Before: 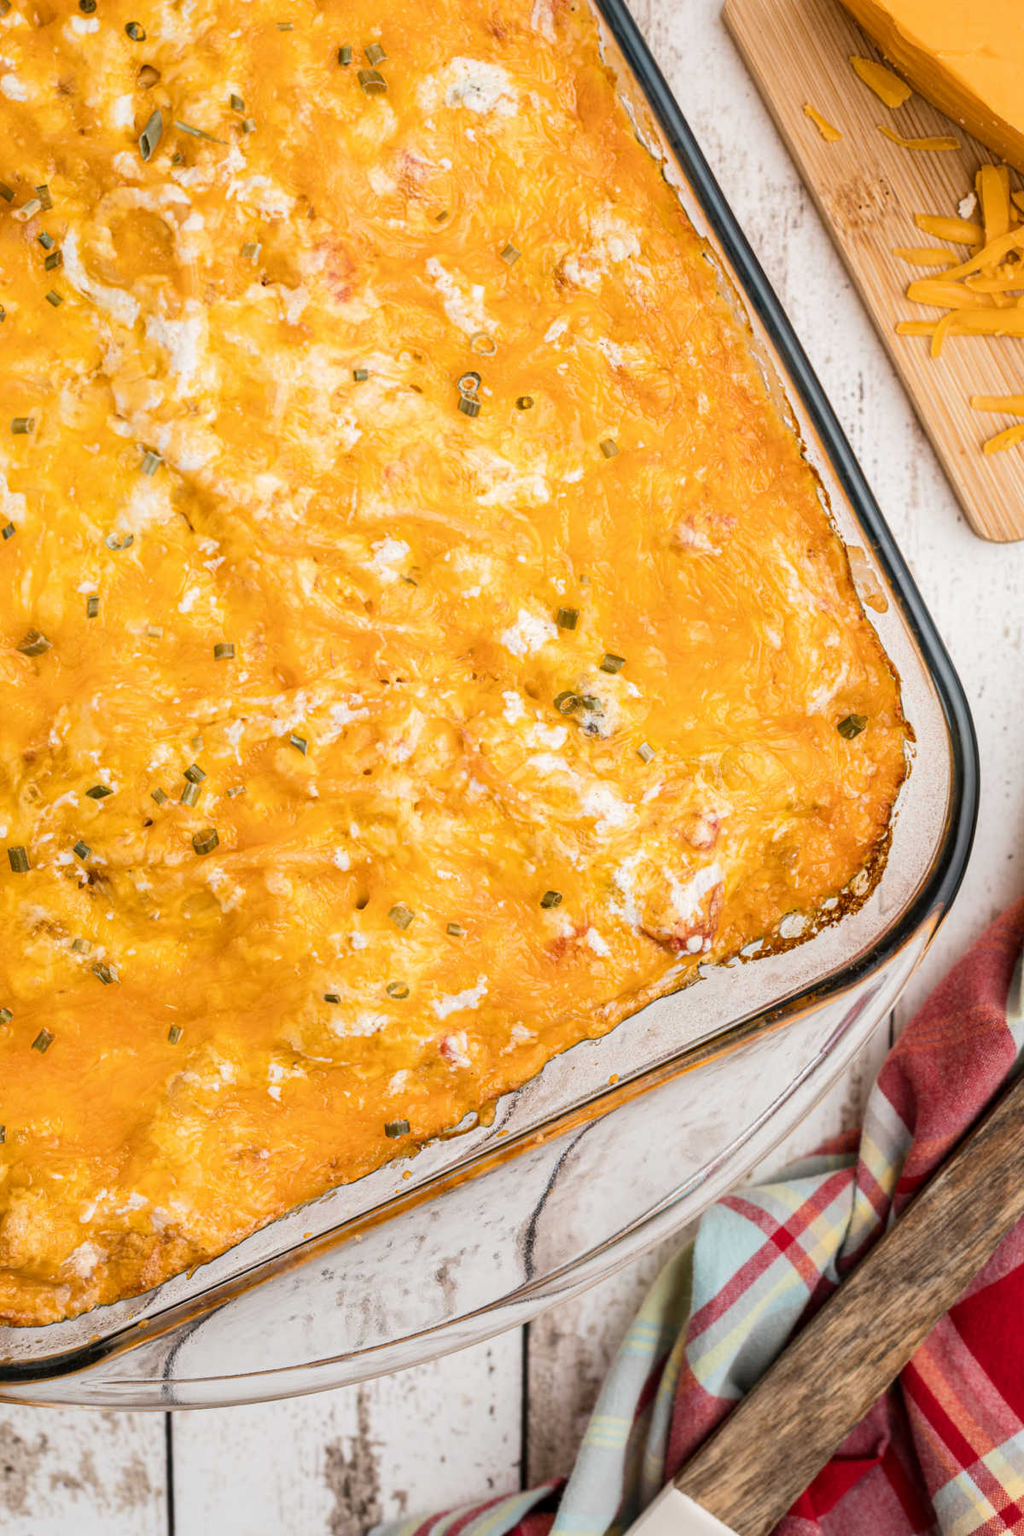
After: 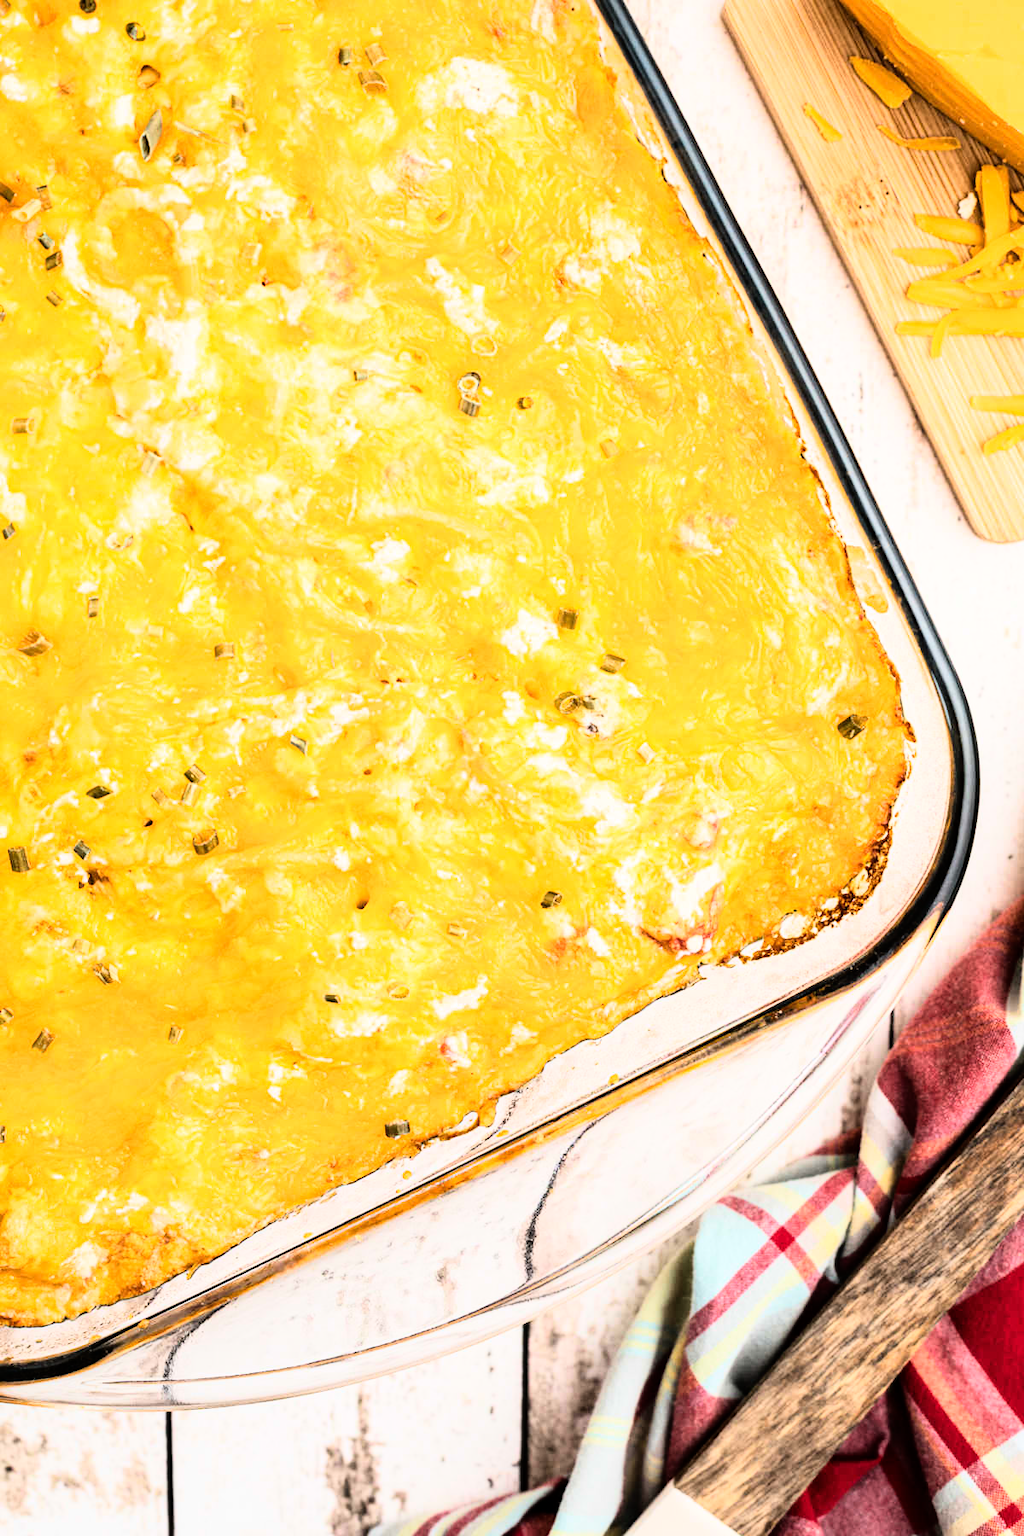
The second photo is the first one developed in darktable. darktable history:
base curve: curves: ch0 [(0, 0) (0.74, 0.67) (1, 1)]
exposure: compensate highlight preservation false
rgb curve: curves: ch0 [(0, 0) (0.21, 0.15) (0.24, 0.21) (0.5, 0.75) (0.75, 0.96) (0.89, 0.99) (1, 1)]; ch1 [(0, 0.02) (0.21, 0.13) (0.25, 0.2) (0.5, 0.67) (0.75, 0.9) (0.89, 0.97) (1, 1)]; ch2 [(0, 0.02) (0.21, 0.13) (0.25, 0.2) (0.5, 0.67) (0.75, 0.9) (0.89, 0.97) (1, 1)], compensate middle gray true
